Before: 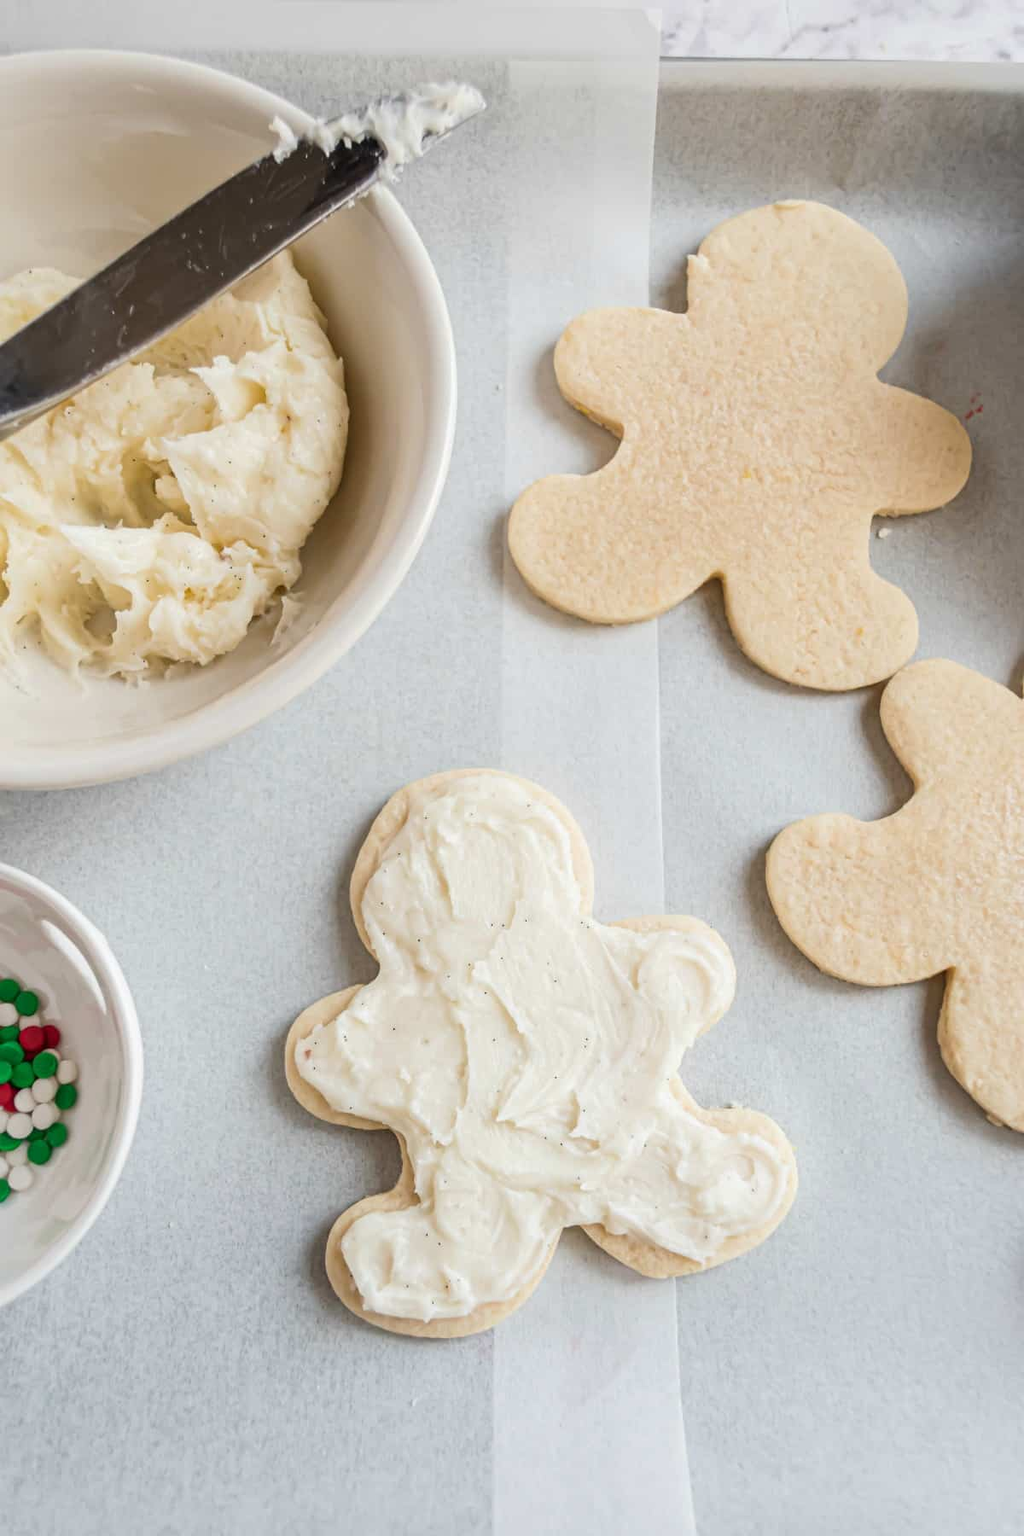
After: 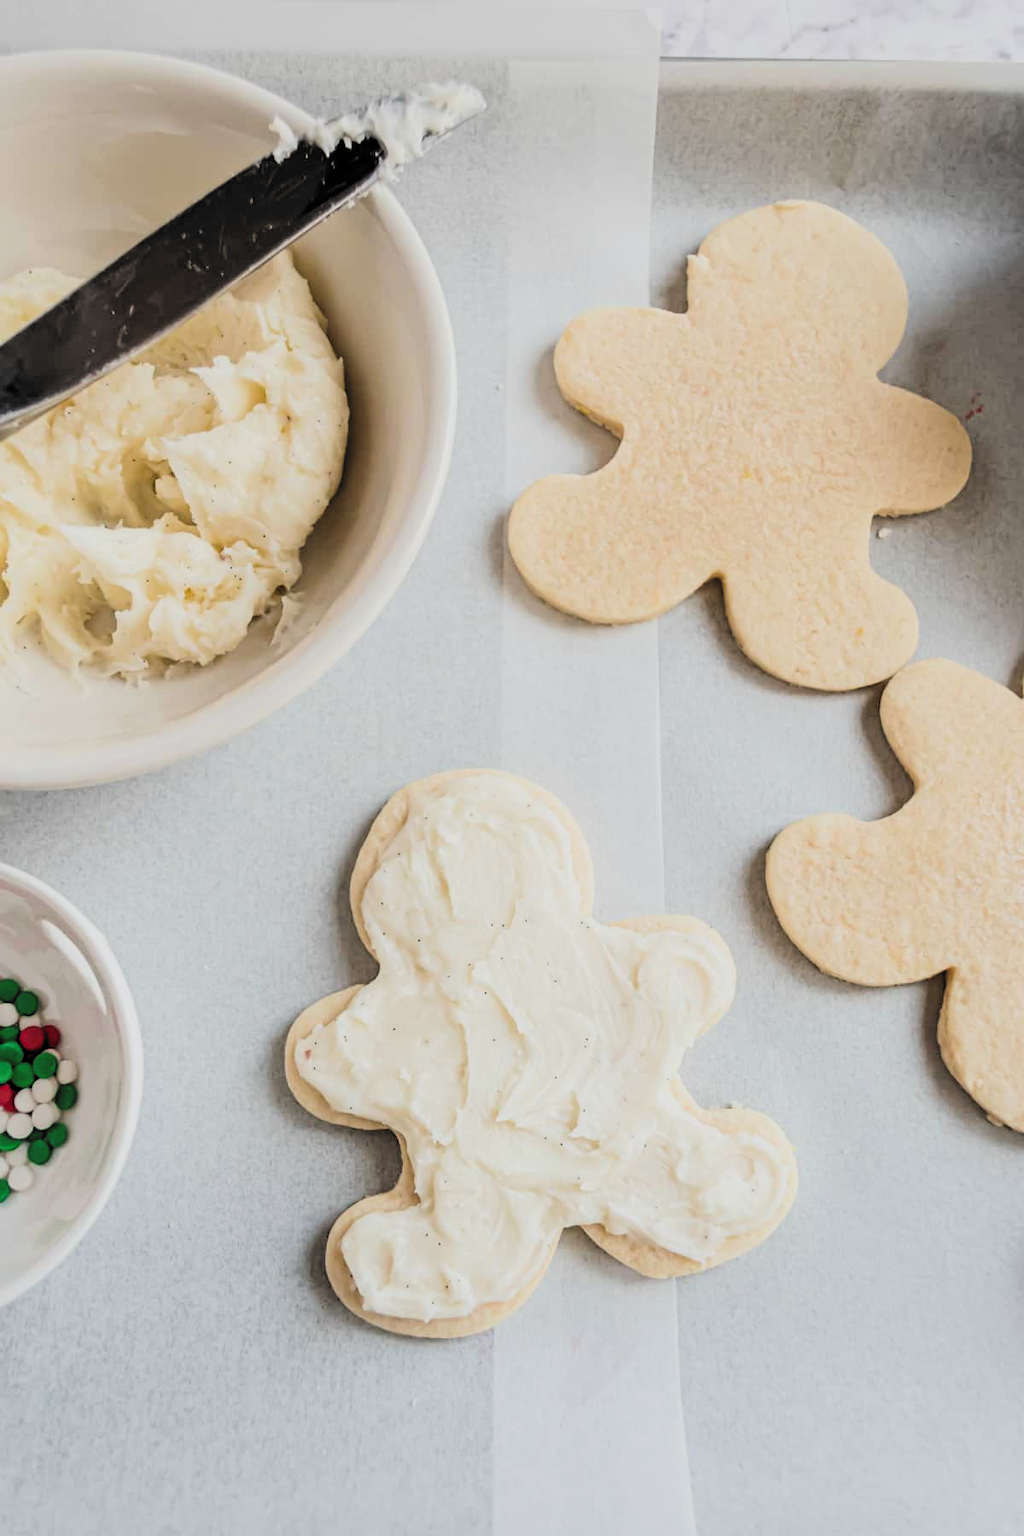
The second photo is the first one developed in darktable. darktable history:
filmic rgb: black relative exposure -5.13 EV, white relative exposure 3.97 EV, hardness 2.89, contrast 1.298, highlights saturation mix -31.45%, color science v6 (2022)
